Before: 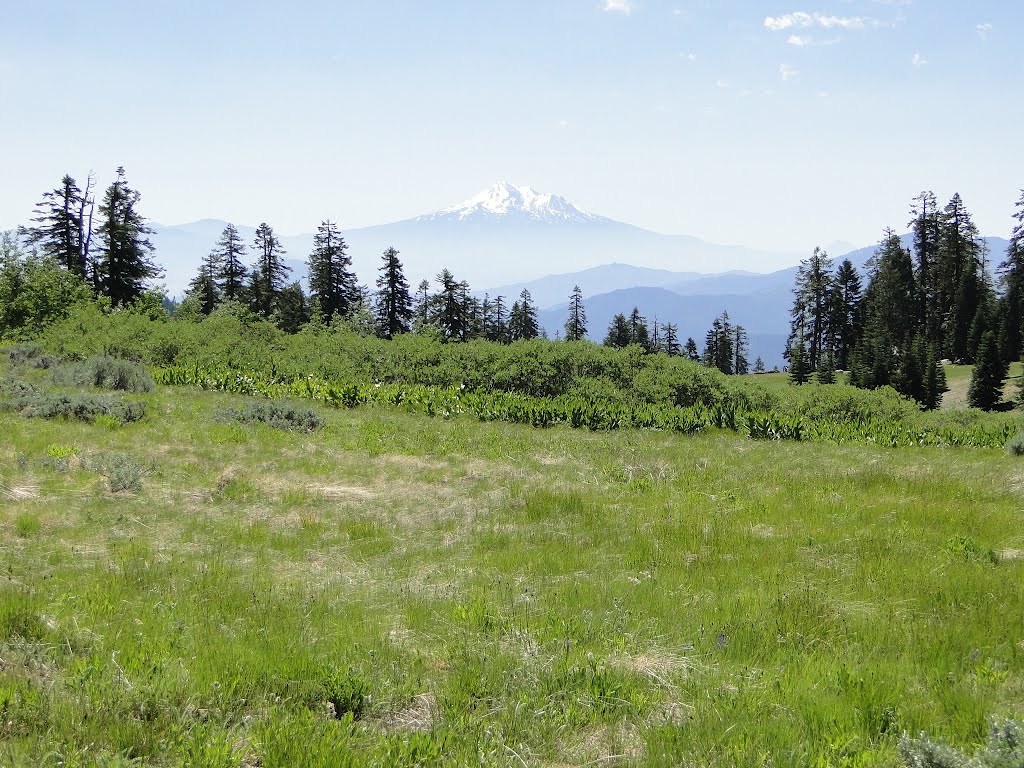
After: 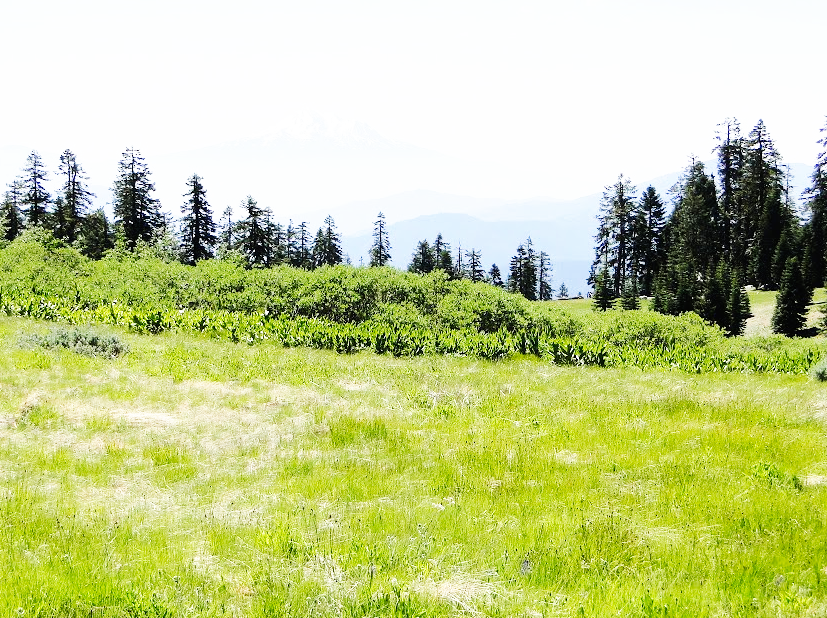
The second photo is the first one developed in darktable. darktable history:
base curve: curves: ch0 [(0, 0) (0.007, 0.004) (0.027, 0.03) (0.046, 0.07) (0.207, 0.54) (0.442, 0.872) (0.673, 0.972) (1, 1)], preserve colors none
crop: left 19.232%, top 9.718%, right 0%, bottom 9.693%
